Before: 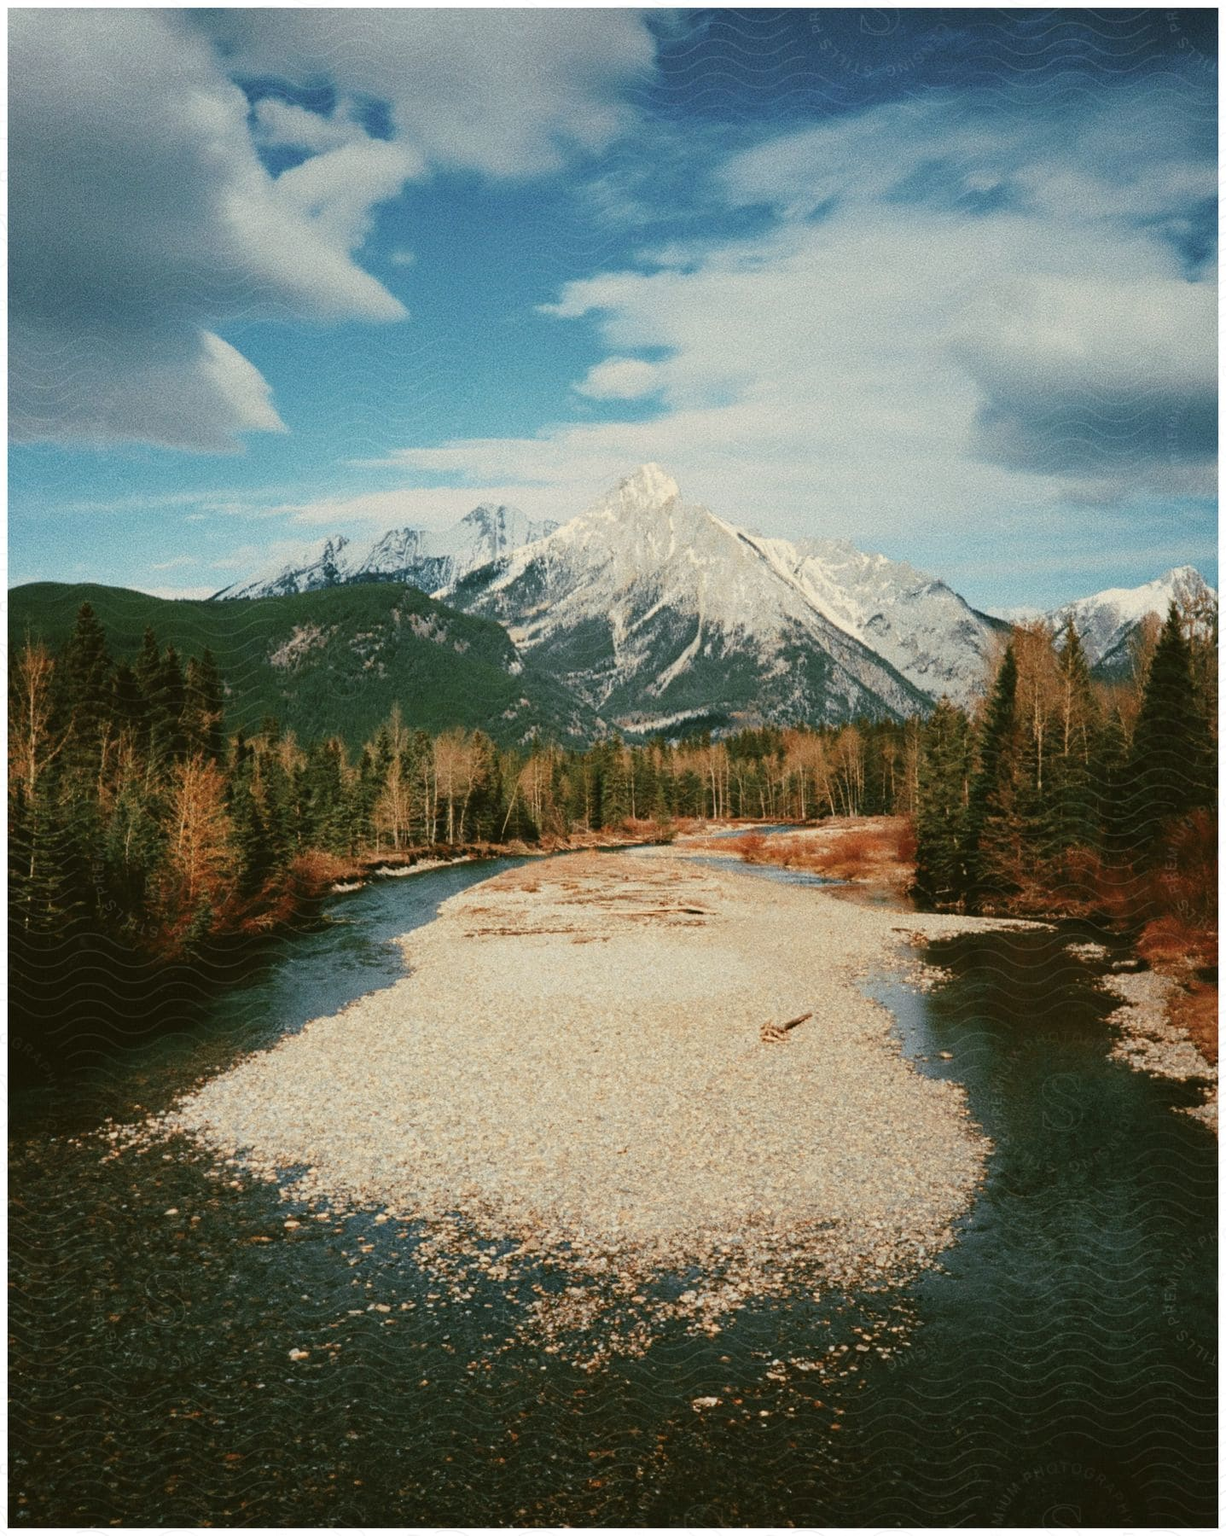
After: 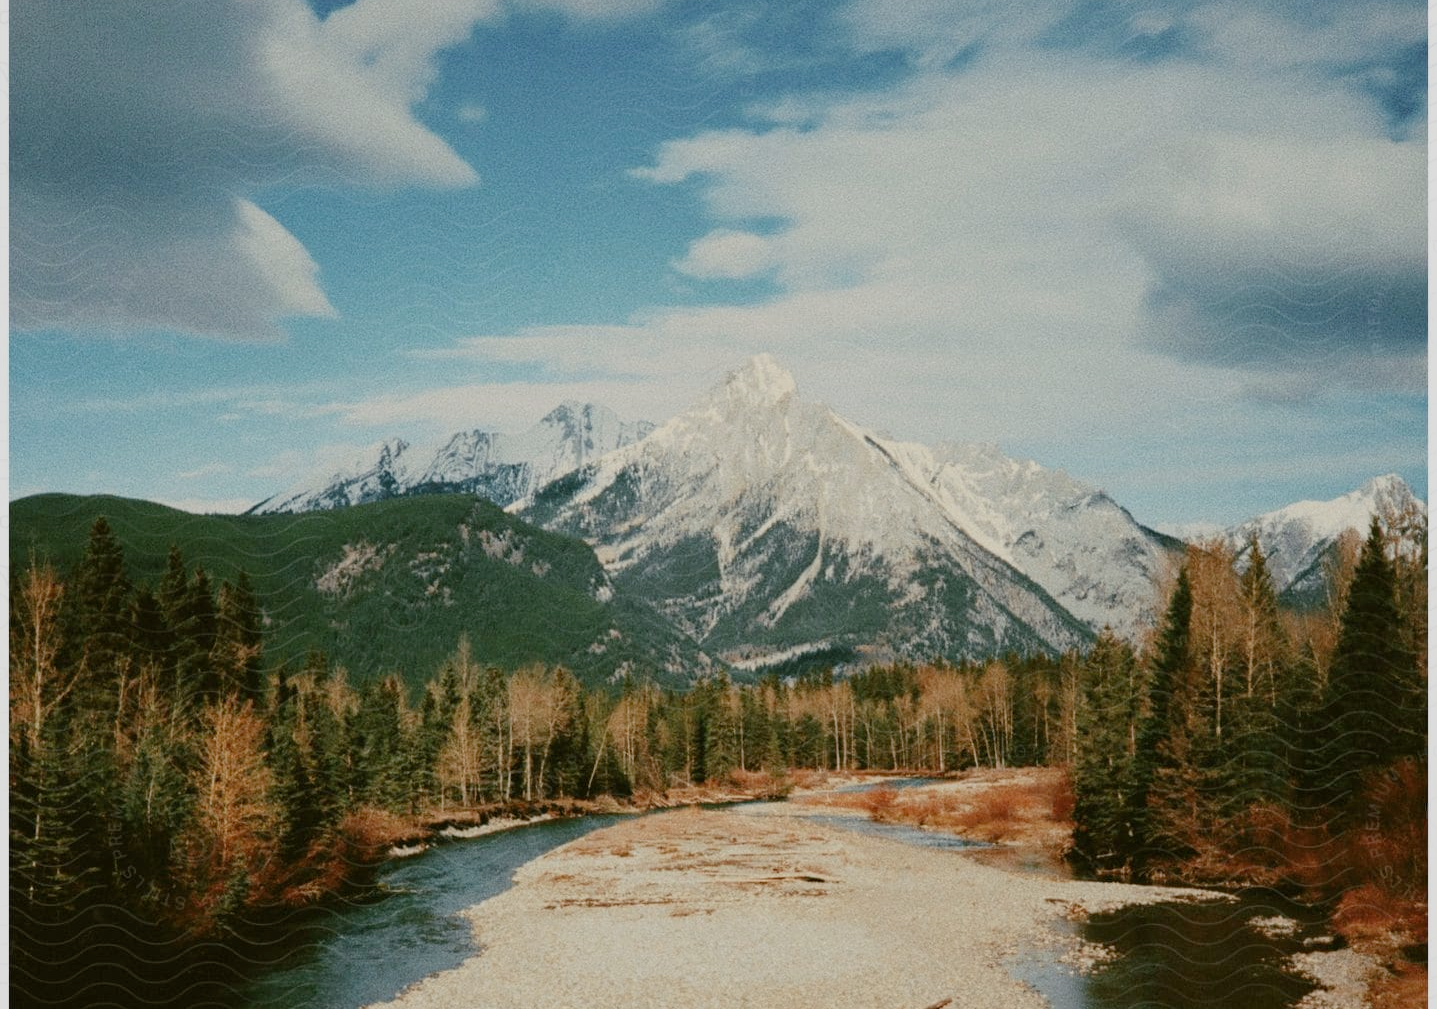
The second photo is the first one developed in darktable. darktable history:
filmic rgb: black relative exposure -16 EV, white relative exposure 4.03 EV, threshold 2.97 EV, target black luminance 0%, hardness 7.54, latitude 72.91%, contrast 0.901, highlights saturation mix 10.81%, shadows ↔ highlights balance -0.378%, add noise in highlights 0.002, preserve chrominance no, color science v3 (2019), use custom middle-gray values true, contrast in highlights soft, enable highlight reconstruction true
crop and rotate: top 10.53%, bottom 33.392%
